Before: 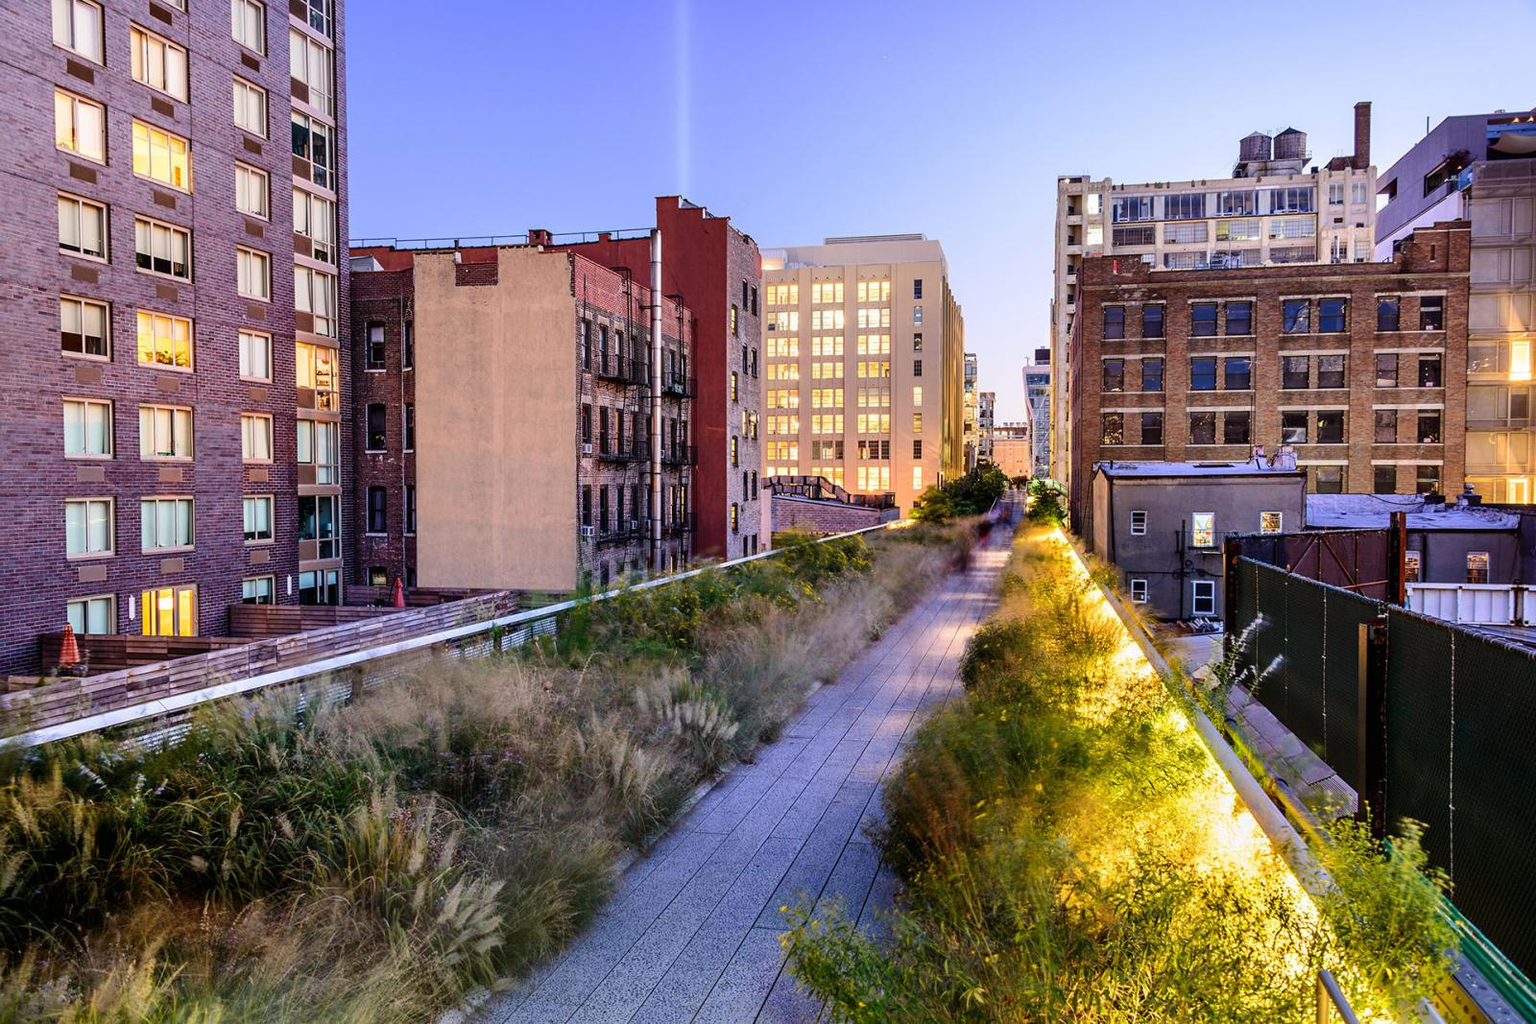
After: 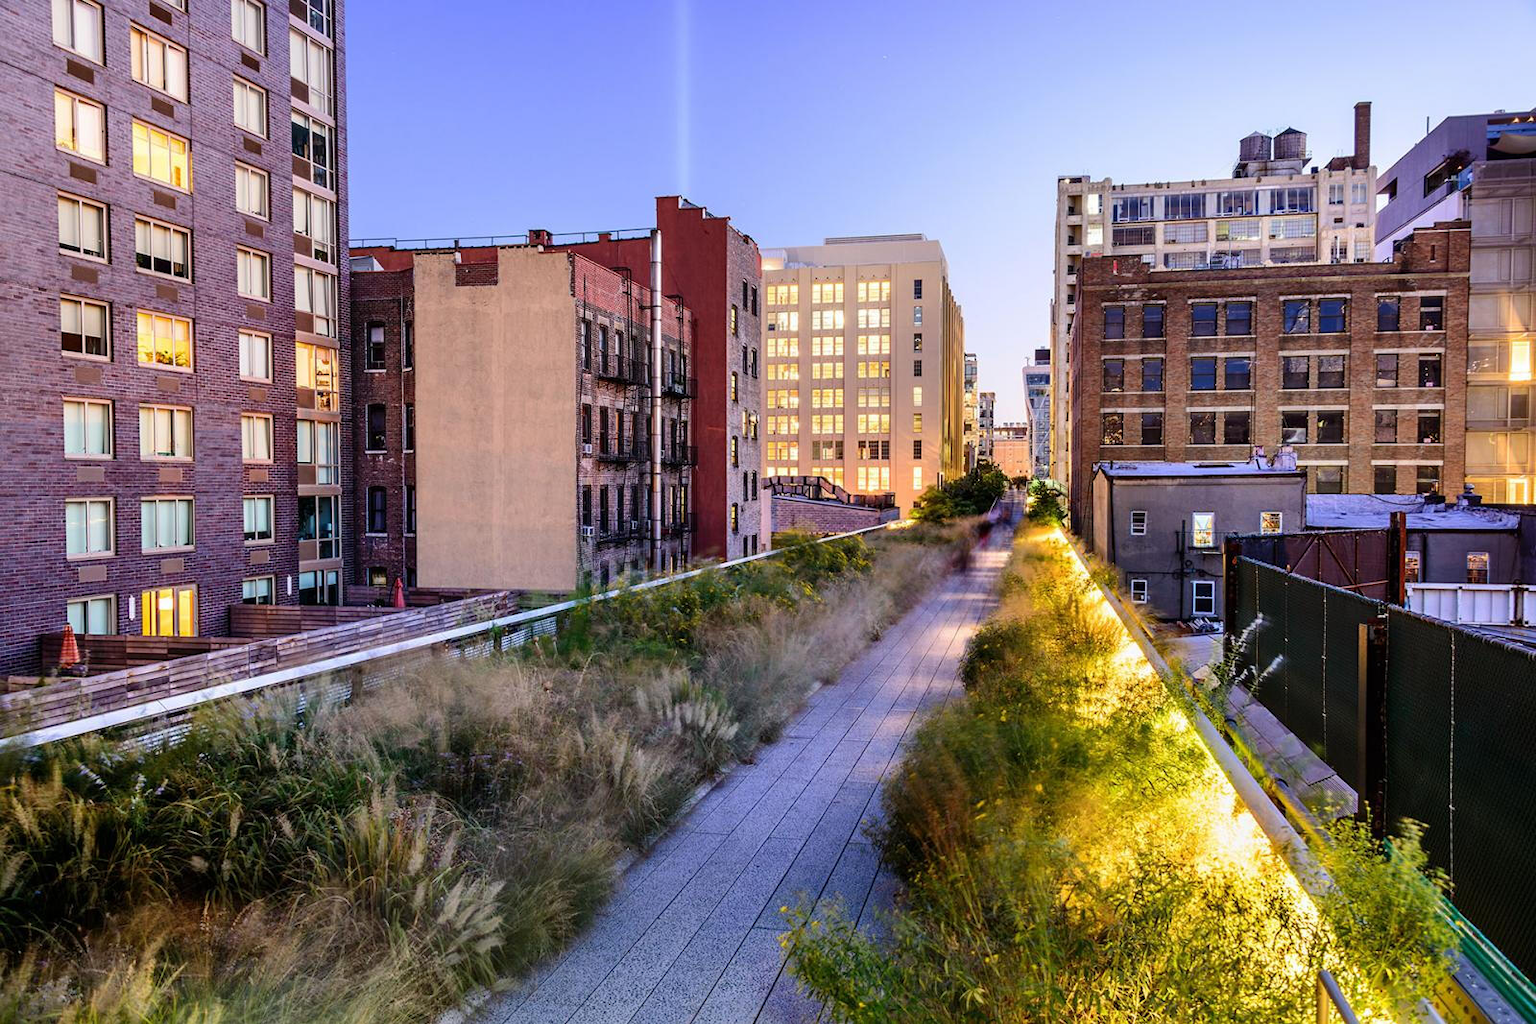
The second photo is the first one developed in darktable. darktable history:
color correction: highlights a* -0.242, highlights b* -0.075
